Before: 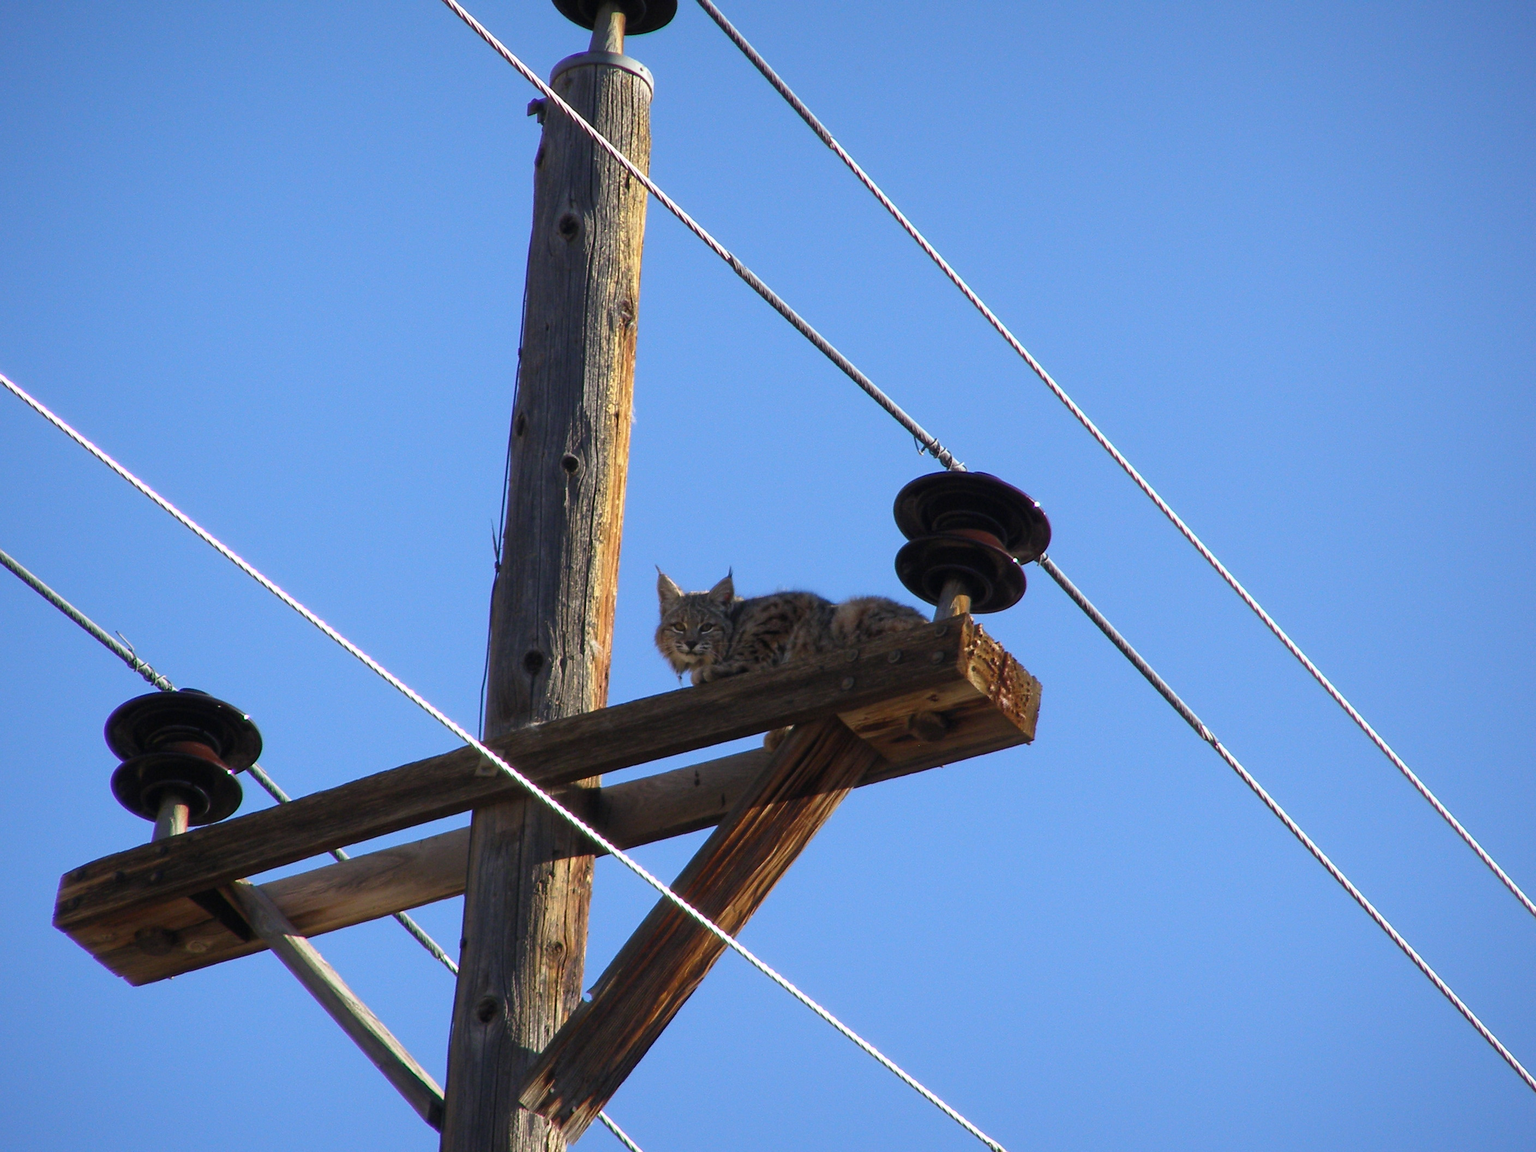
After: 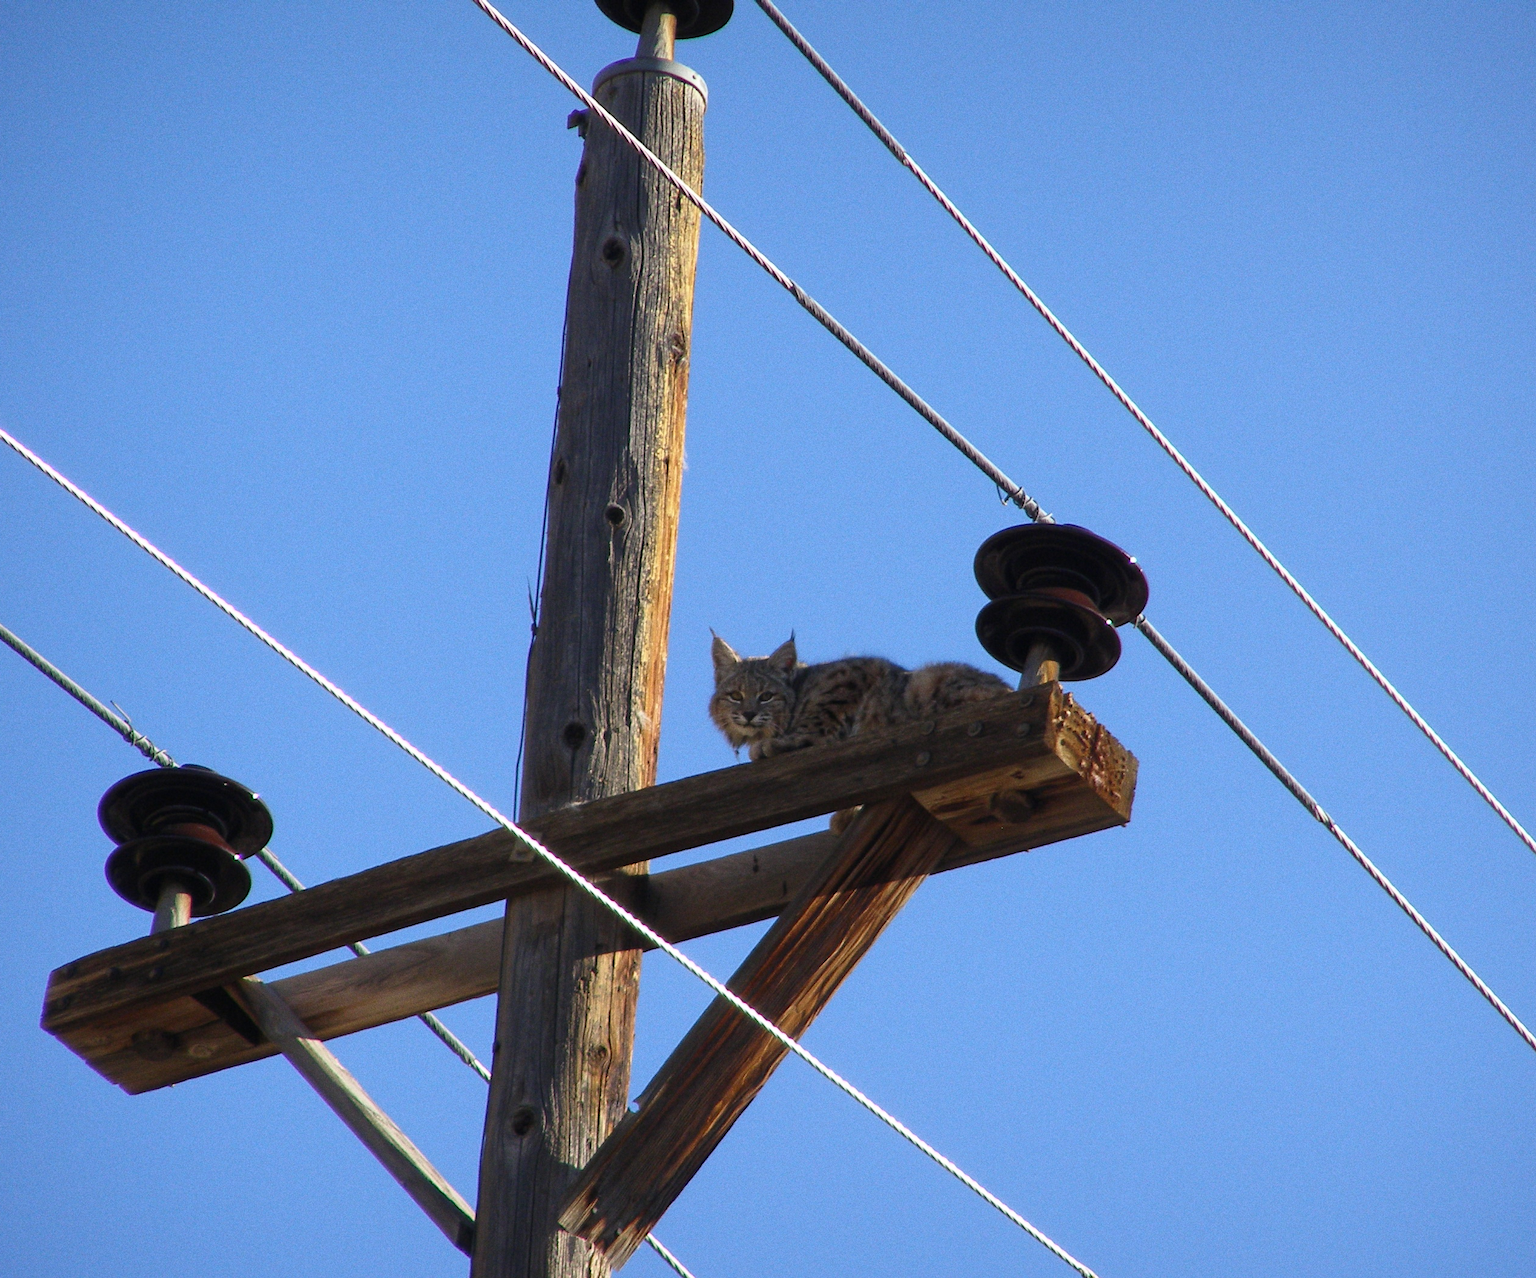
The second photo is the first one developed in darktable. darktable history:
grain: coarseness 0.09 ISO
crop and rotate: left 1.088%, right 8.807%
